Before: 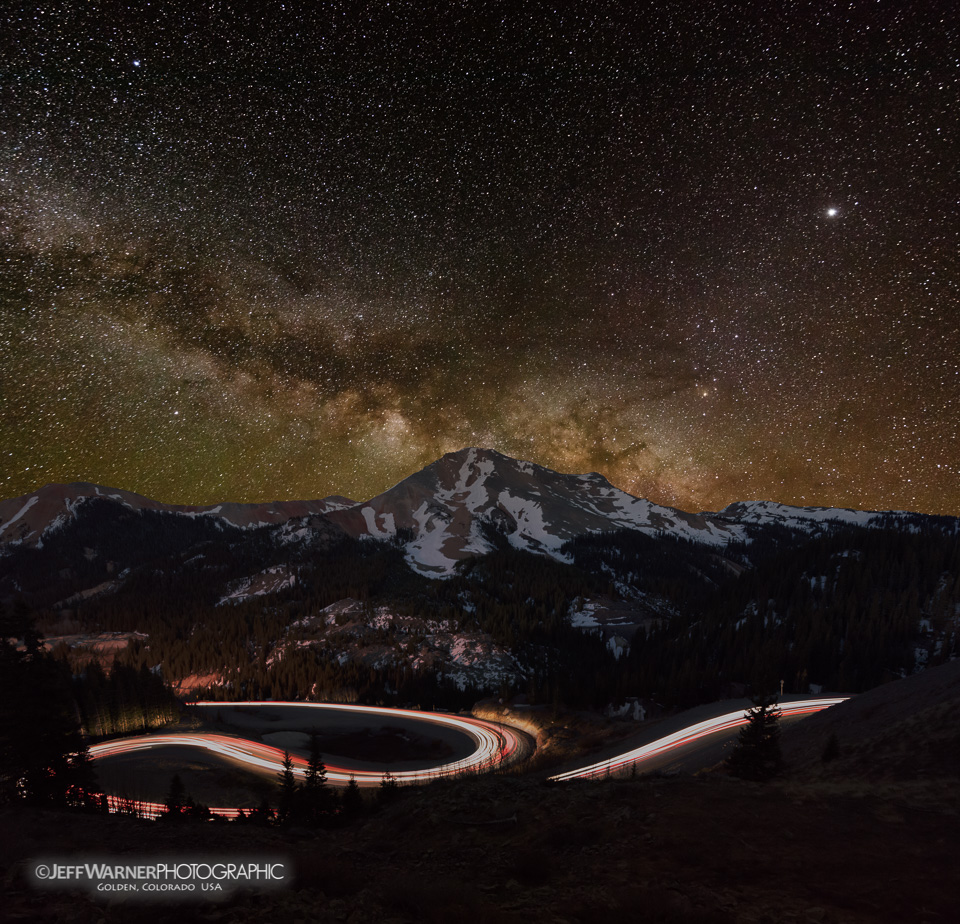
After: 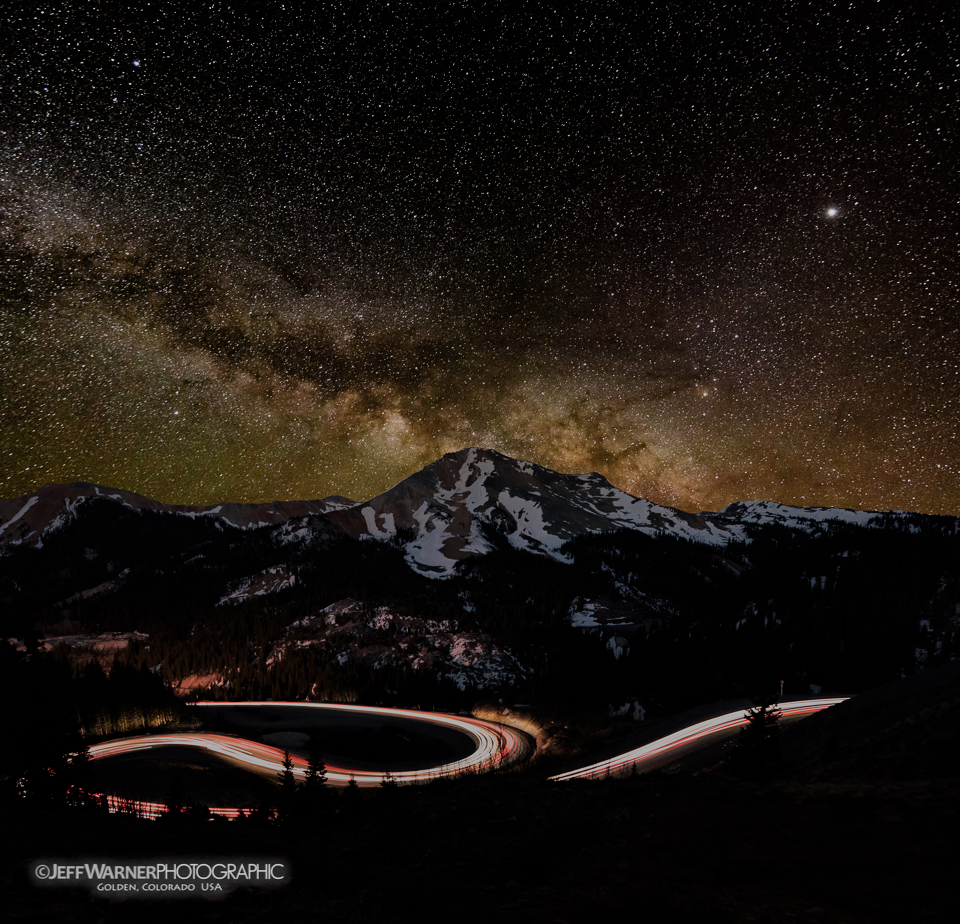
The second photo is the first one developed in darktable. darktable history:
filmic rgb: black relative exposure -7.65 EV, white relative exposure 4.56 EV, hardness 3.61
haze removal: strength 0.29, distance 0.25, compatibility mode true, adaptive false
